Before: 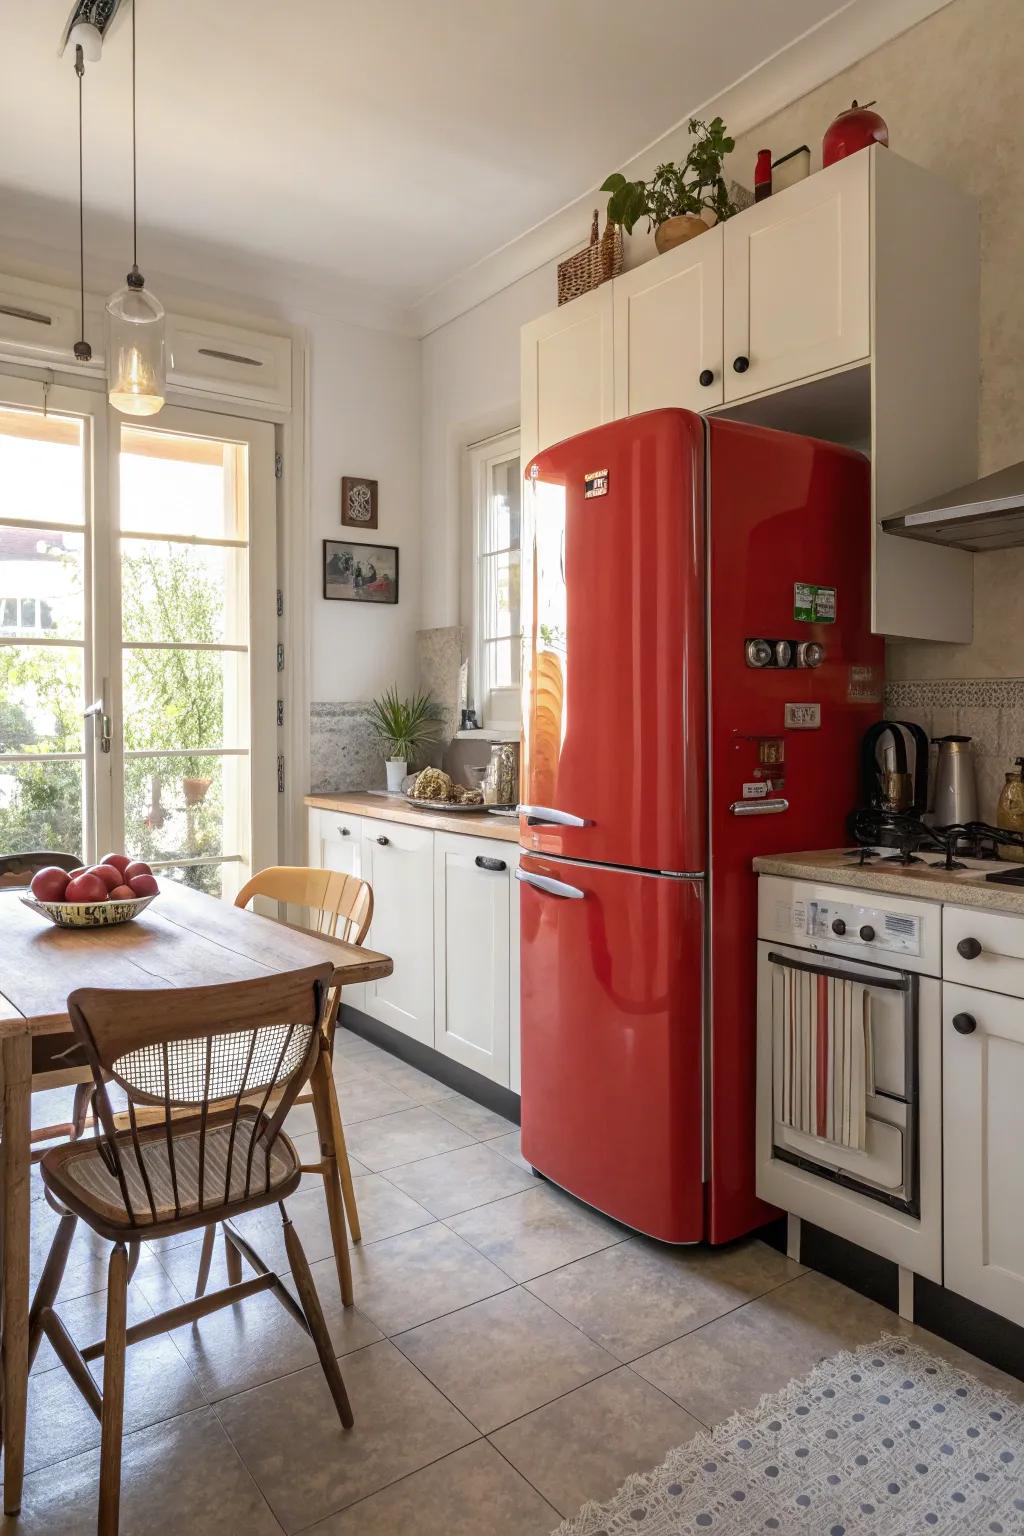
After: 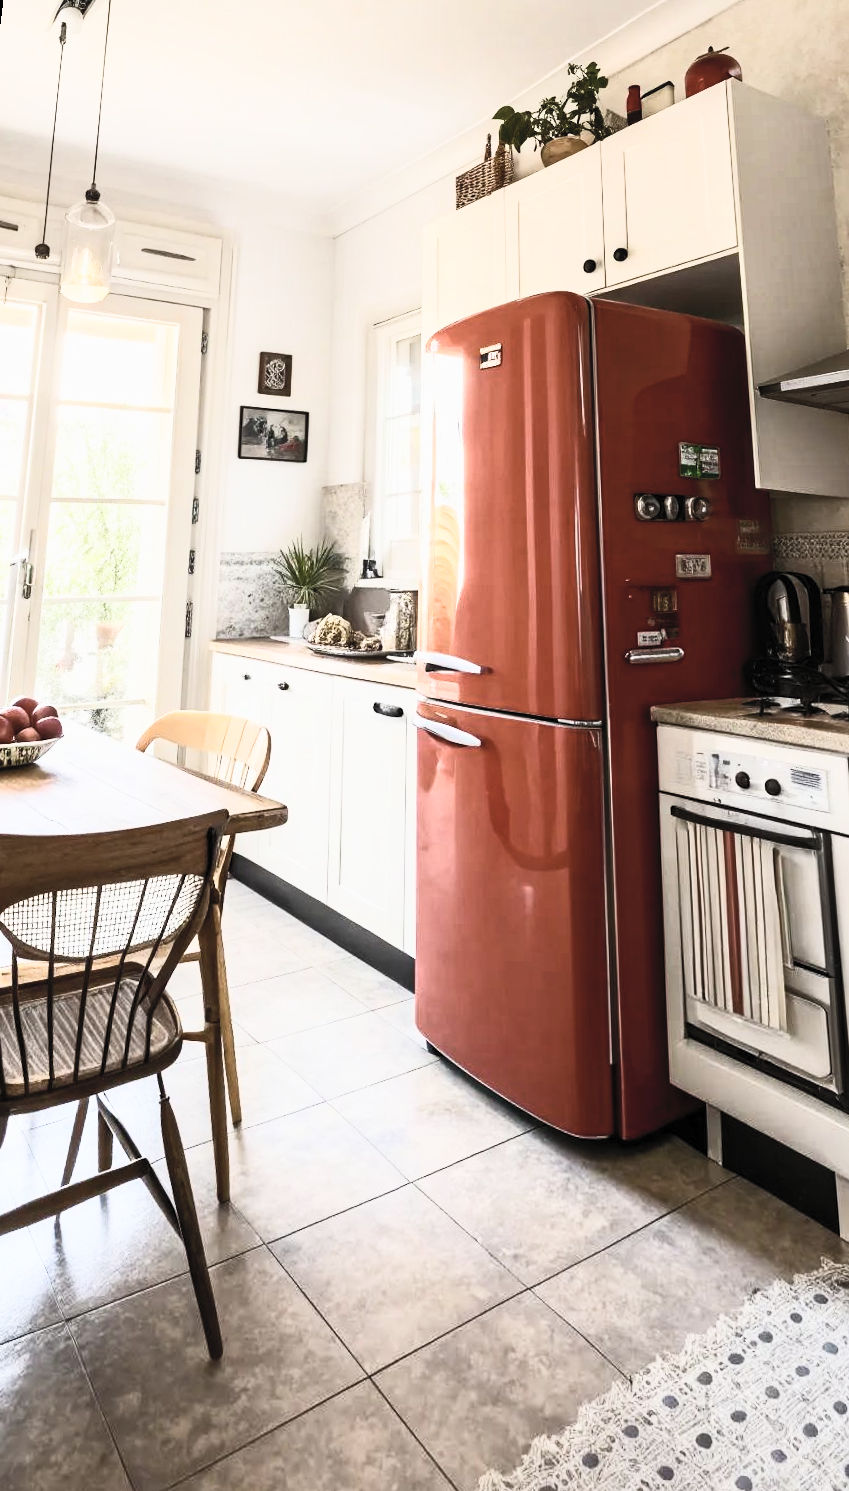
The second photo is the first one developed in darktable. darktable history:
sigmoid: contrast 1.54, target black 0
contrast brightness saturation: contrast 0.57, brightness 0.57, saturation -0.34
rotate and perspective: rotation 0.72°, lens shift (vertical) -0.352, lens shift (horizontal) -0.051, crop left 0.152, crop right 0.859, crop top 0.019, crop bottom 0.964
